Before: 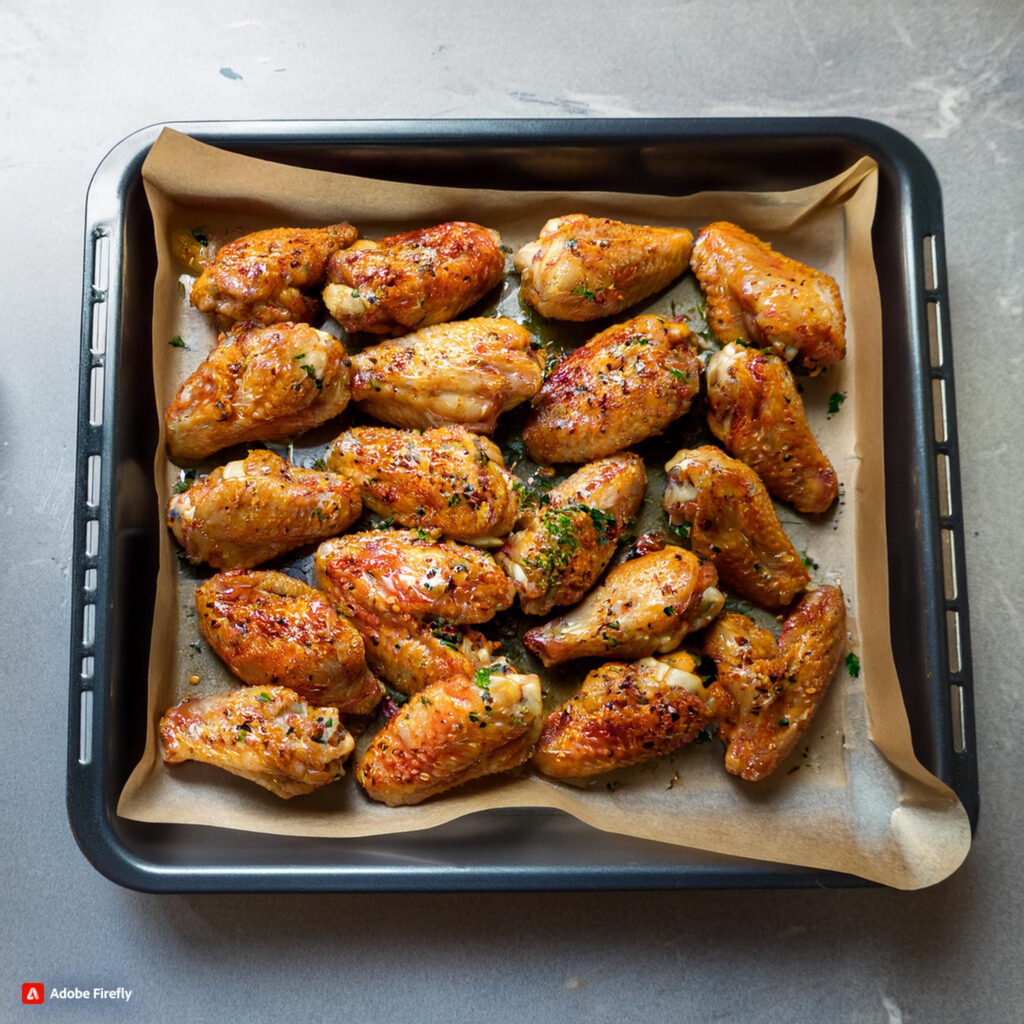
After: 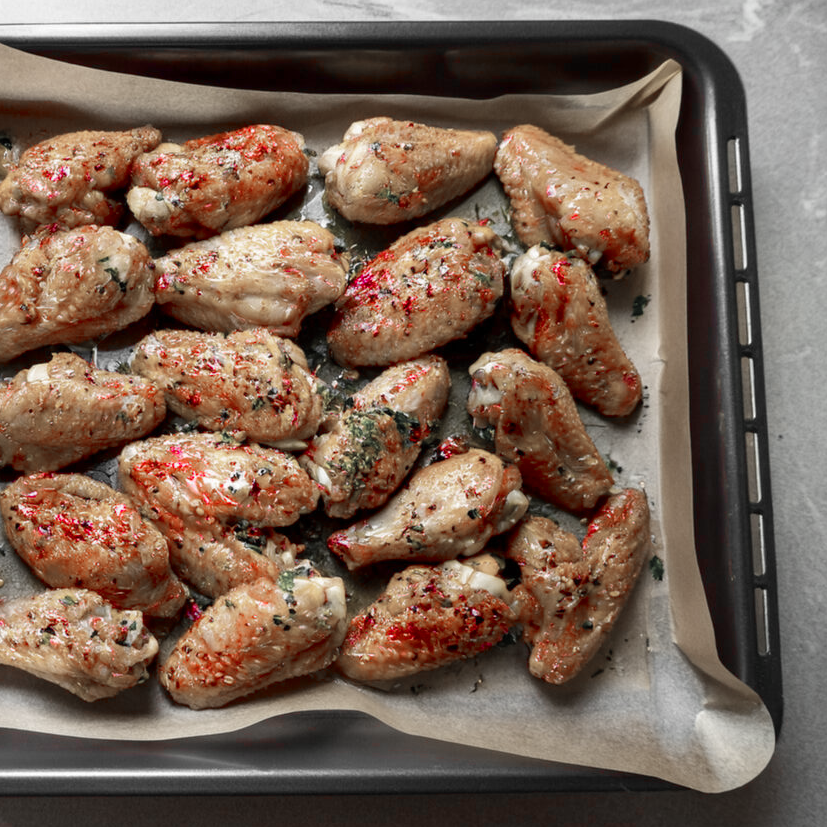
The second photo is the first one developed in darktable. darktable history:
crop: left 19.194%, top 9.513%, right 0%, bottom 9.709%
sharpen: radius 2.926, amount 0.867, threshold 47.121
color zones: curves: ch1 [(0, 0.831) (0.08, 0.771) (0.157, 0.268) (0.241, 0.207) (0.562, -0.005) (0.714, -0.013) (0.876, 0.01) (1, 0.831)]
exposure: compensate highlight preservation false
